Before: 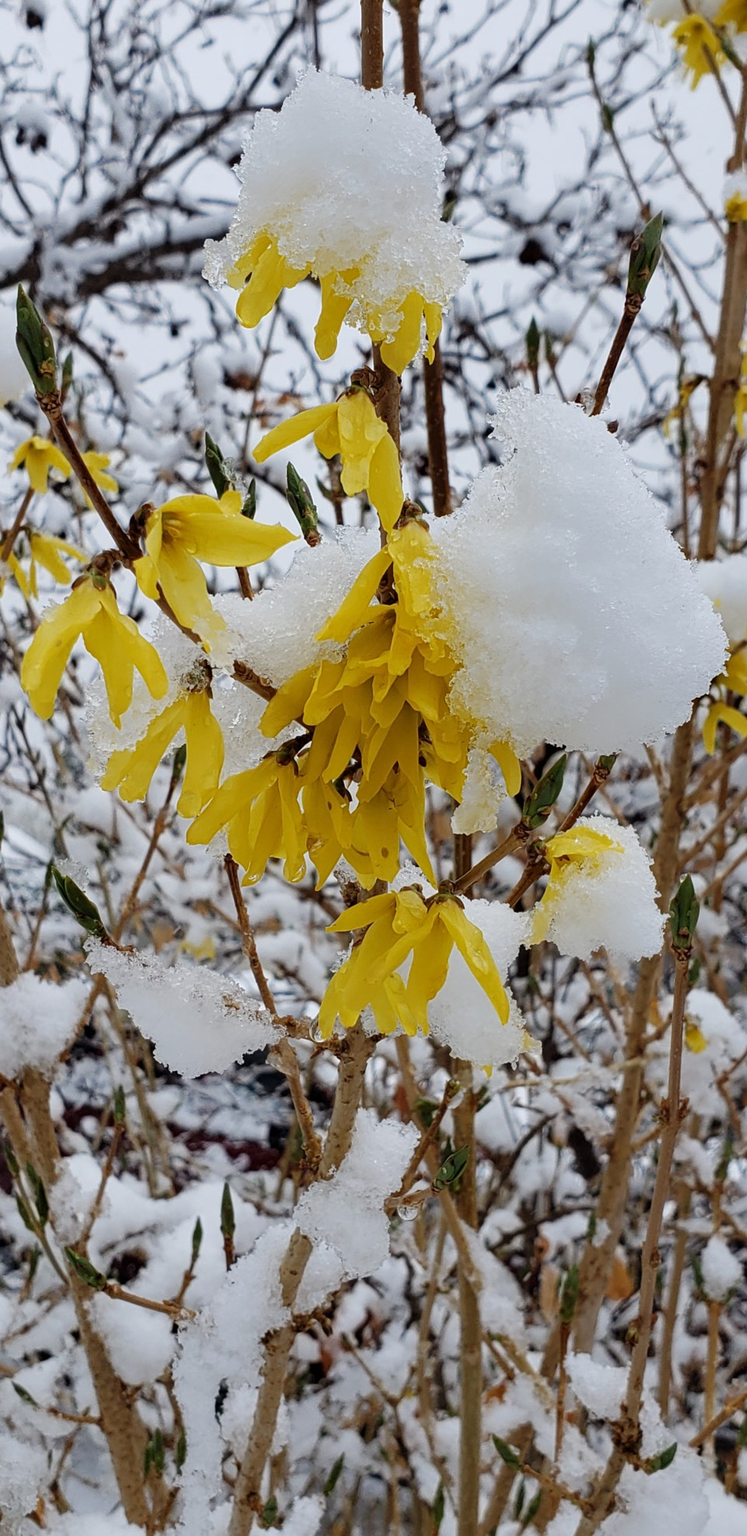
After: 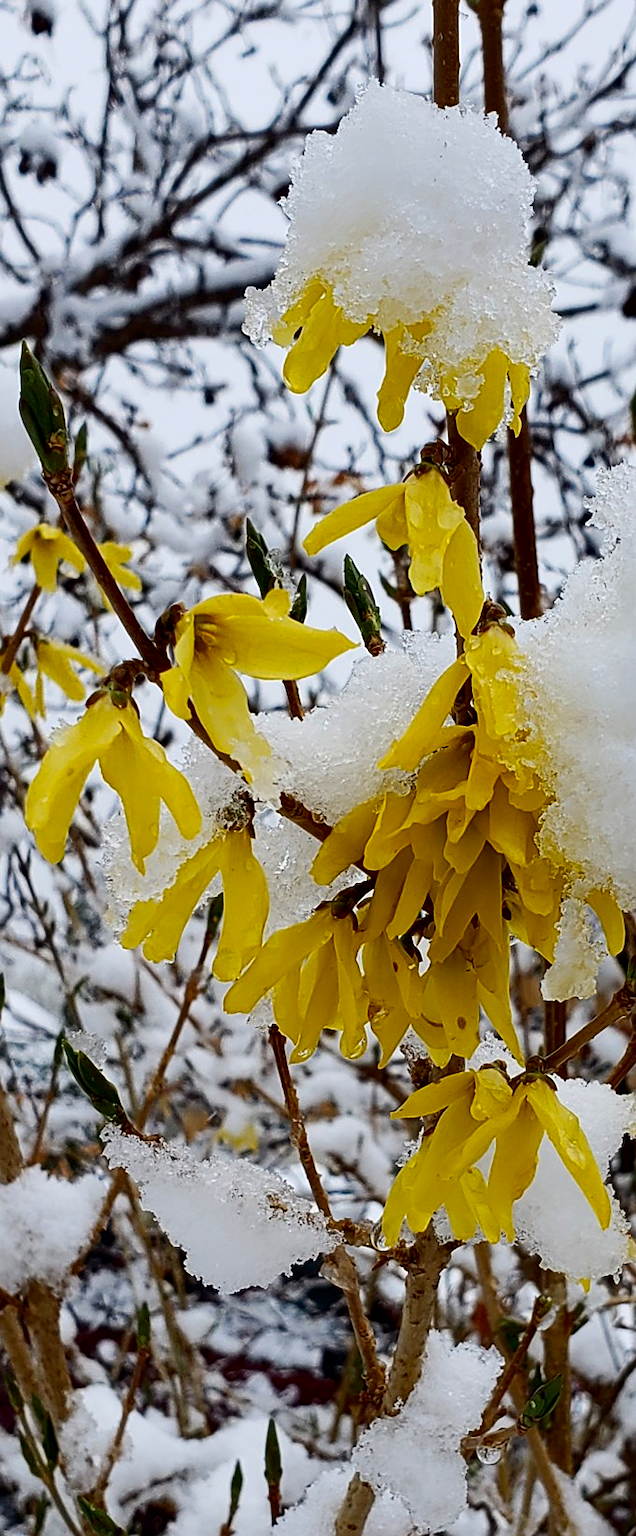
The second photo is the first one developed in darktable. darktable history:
crop: right 28.885%, bottom 16.626%
sharpen: radius 1.864, amount 0.398, threshold 1.271
contrast brightness saturation: contrast 0.19, brightness -0.11, saturation 0.21
